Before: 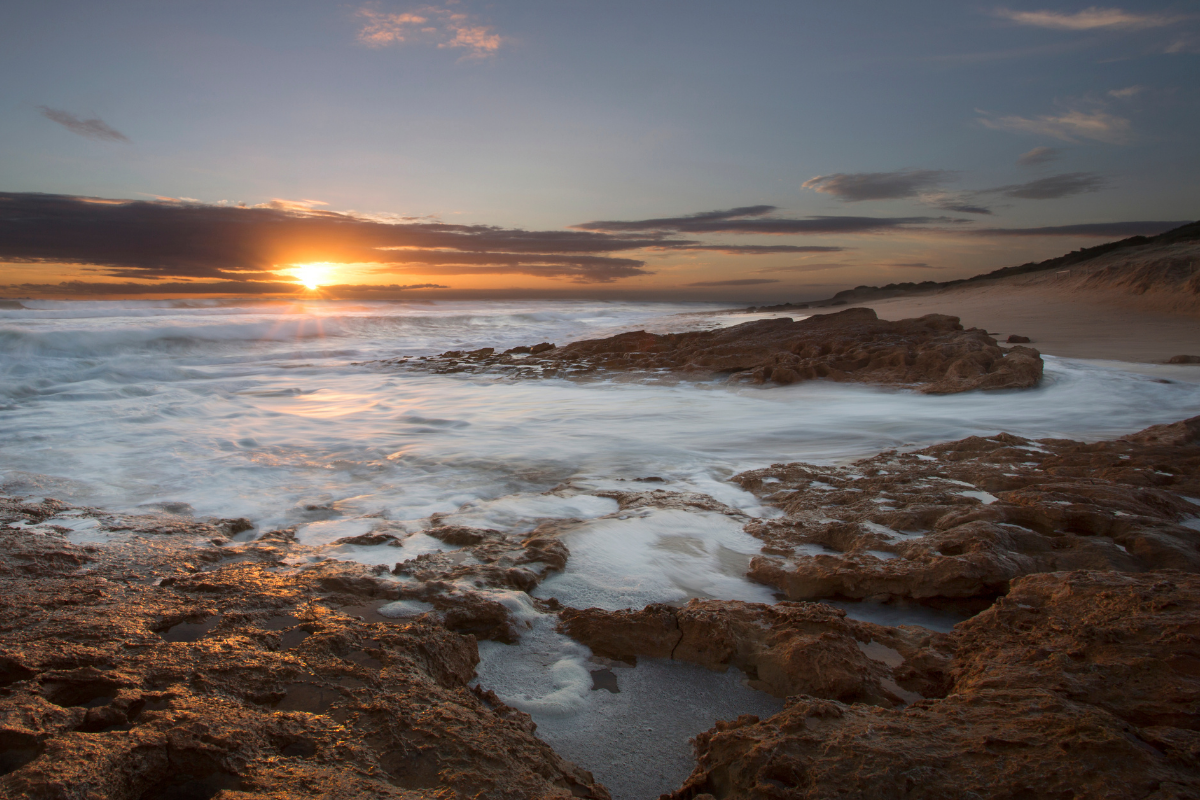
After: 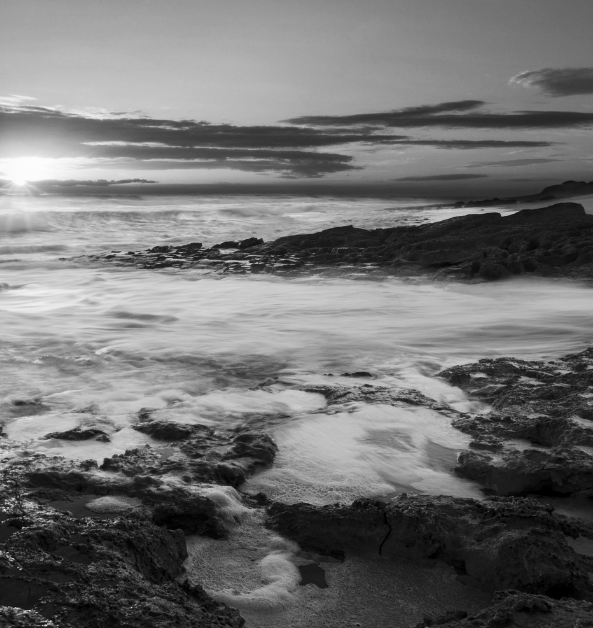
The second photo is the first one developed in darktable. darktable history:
contrast brightness saturation: contrast 0.25, saturation -0.31
monochrome: a 30.25, b 92.03
color correction: highlights a* 19.5, highlights b* -11.53, saturation 1.69
crop and rotate: angle 0.02°, left 24.353%, top 13.219%, right 26.156%, bottom 8.224%
local contrast: highlights 100%, shadows 100%, detail 120%, midtone range 0.2
